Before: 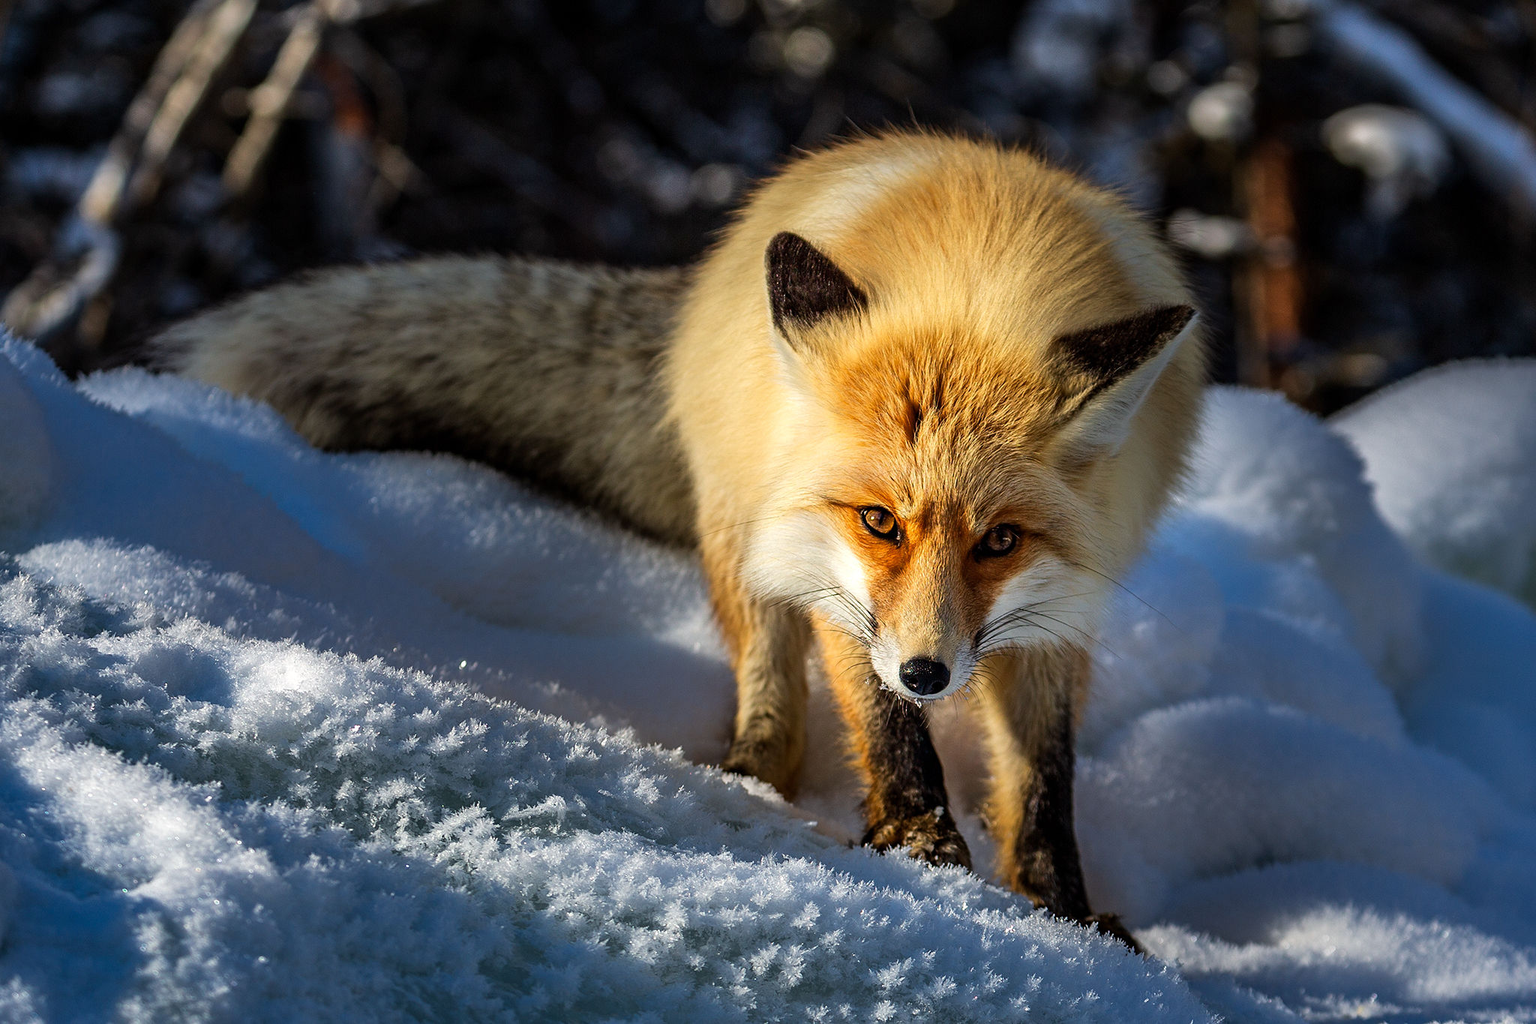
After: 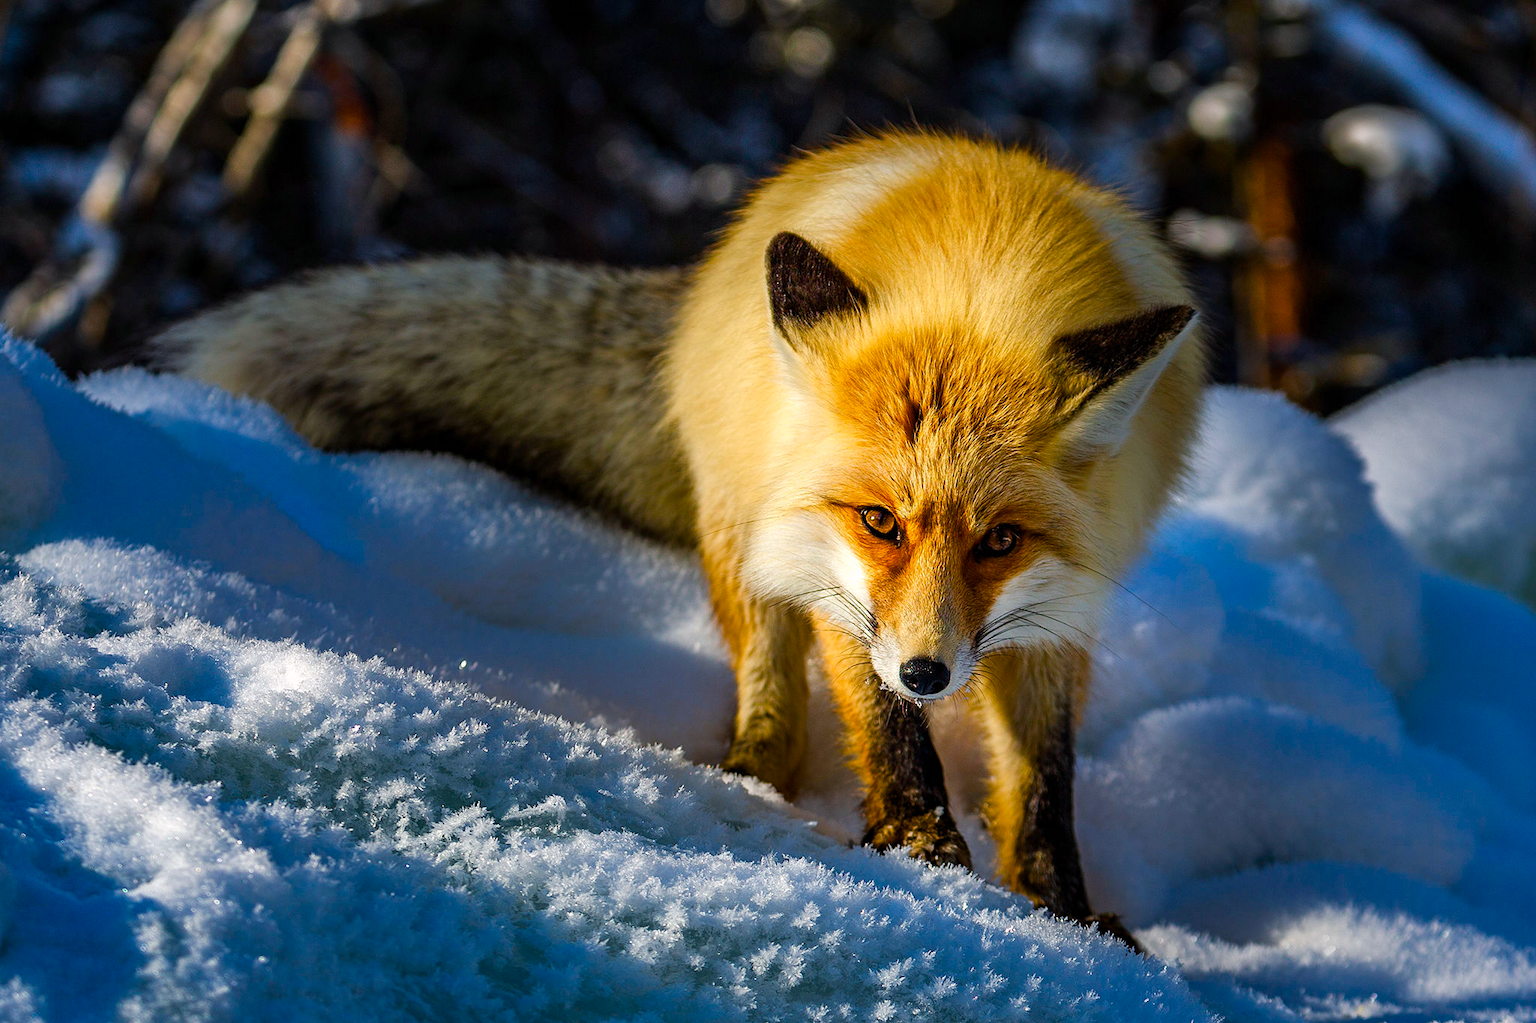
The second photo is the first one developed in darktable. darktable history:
color balance rgb: shadows lift › luminance -4.681%, shadows lift › chroma 1.053%, shadows lift › hue 218.98°, highlights gain › chroma 0.159%, highlights gain › hue 332.52°, perceptual saturation grading › global saturation 39.487%, perceptual saturation grading › highlights -25.153%, perceptual saturation grading › mid-tones 34.529%, perceptual saturation grading › shadows 34.787%
